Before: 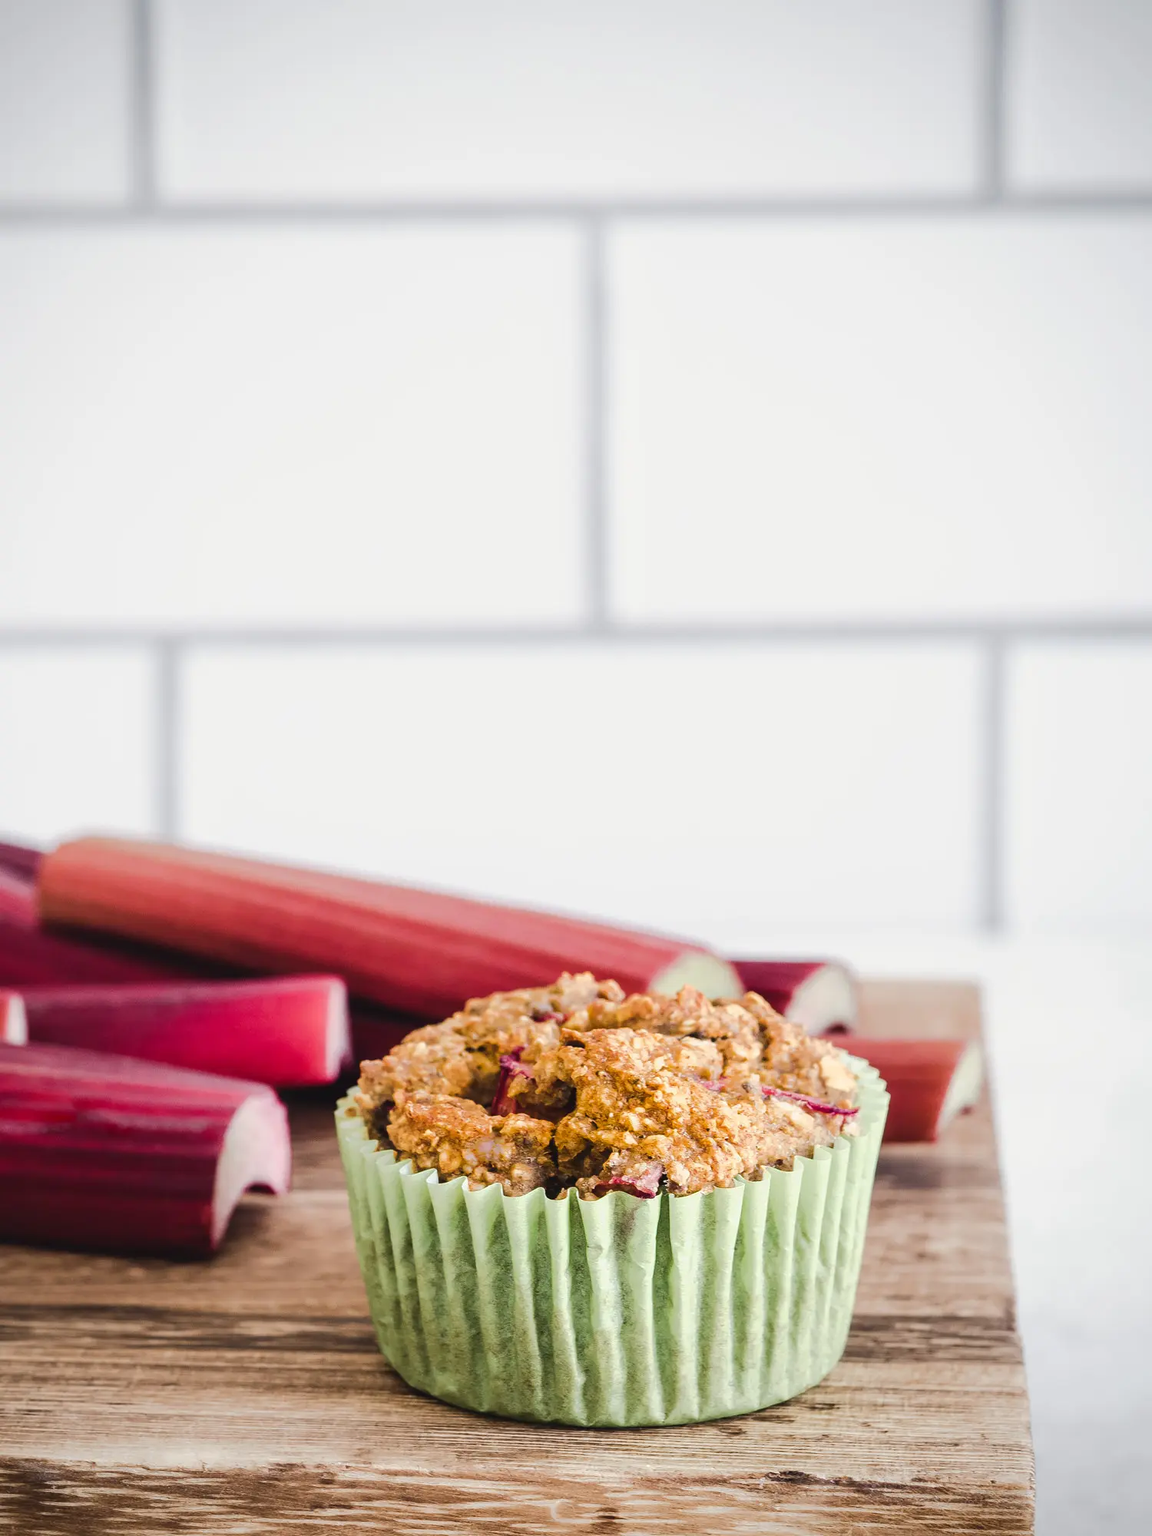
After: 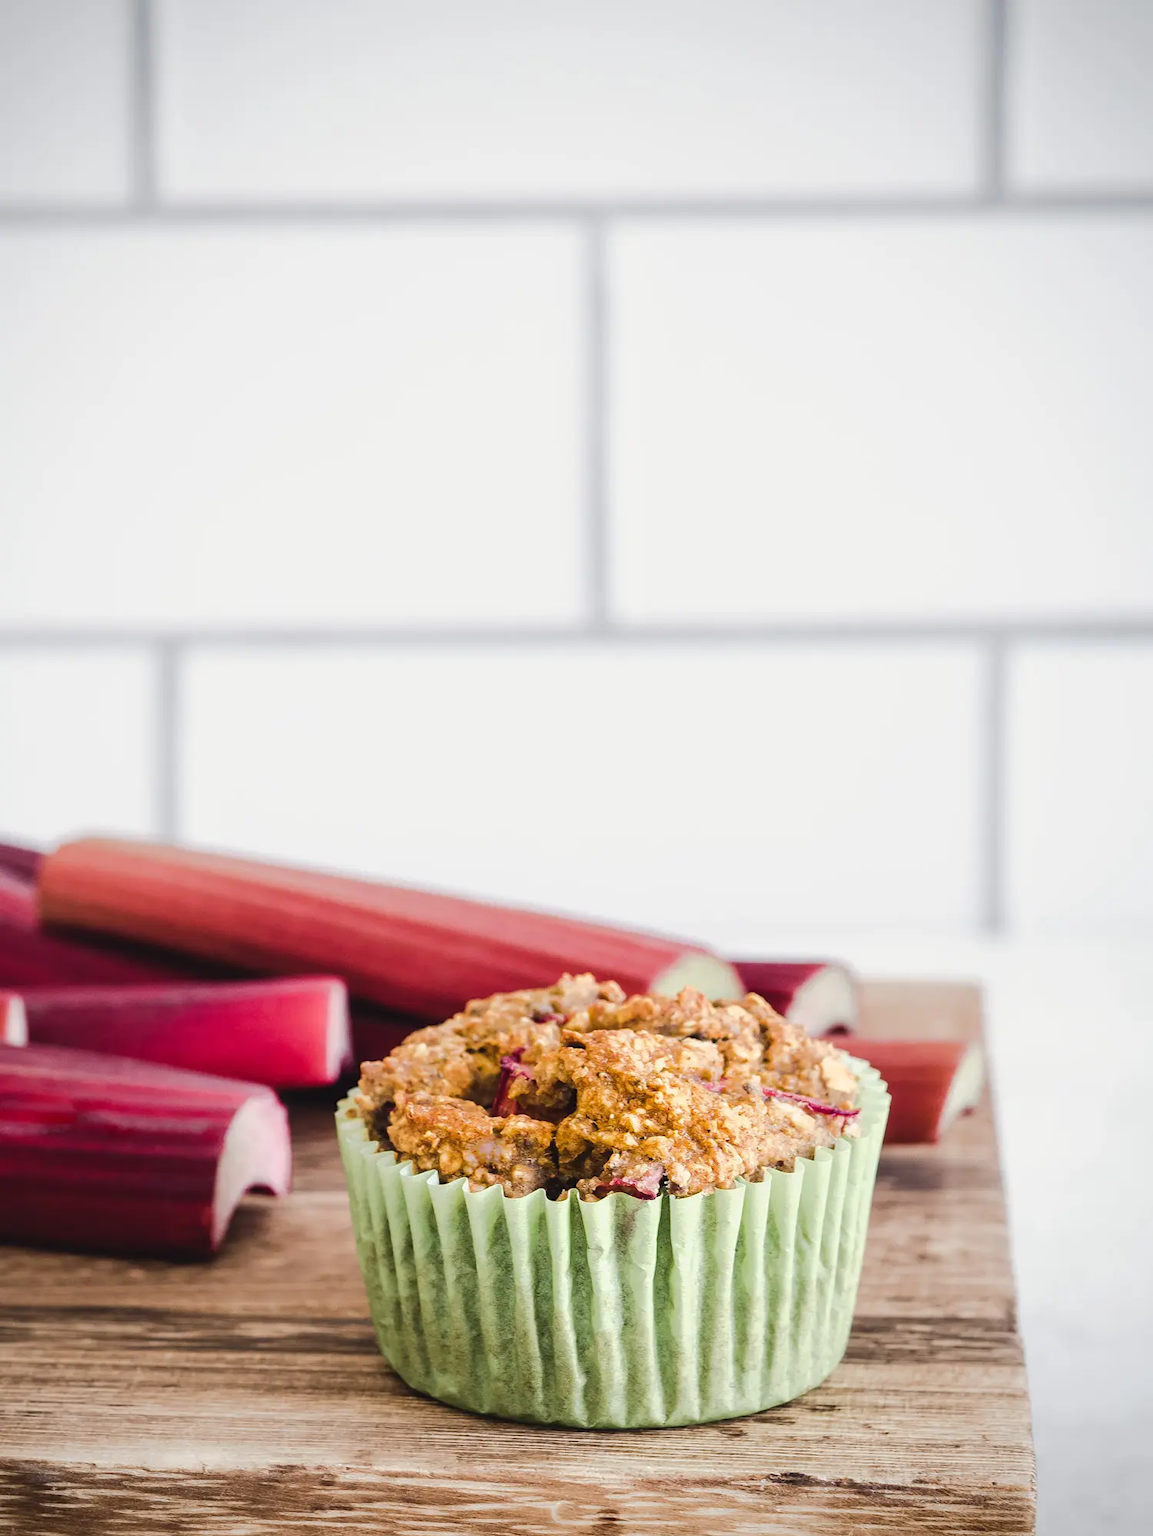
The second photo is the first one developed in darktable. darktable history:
tone equalizer: on, module defaults
crop: bottom 0.069%
